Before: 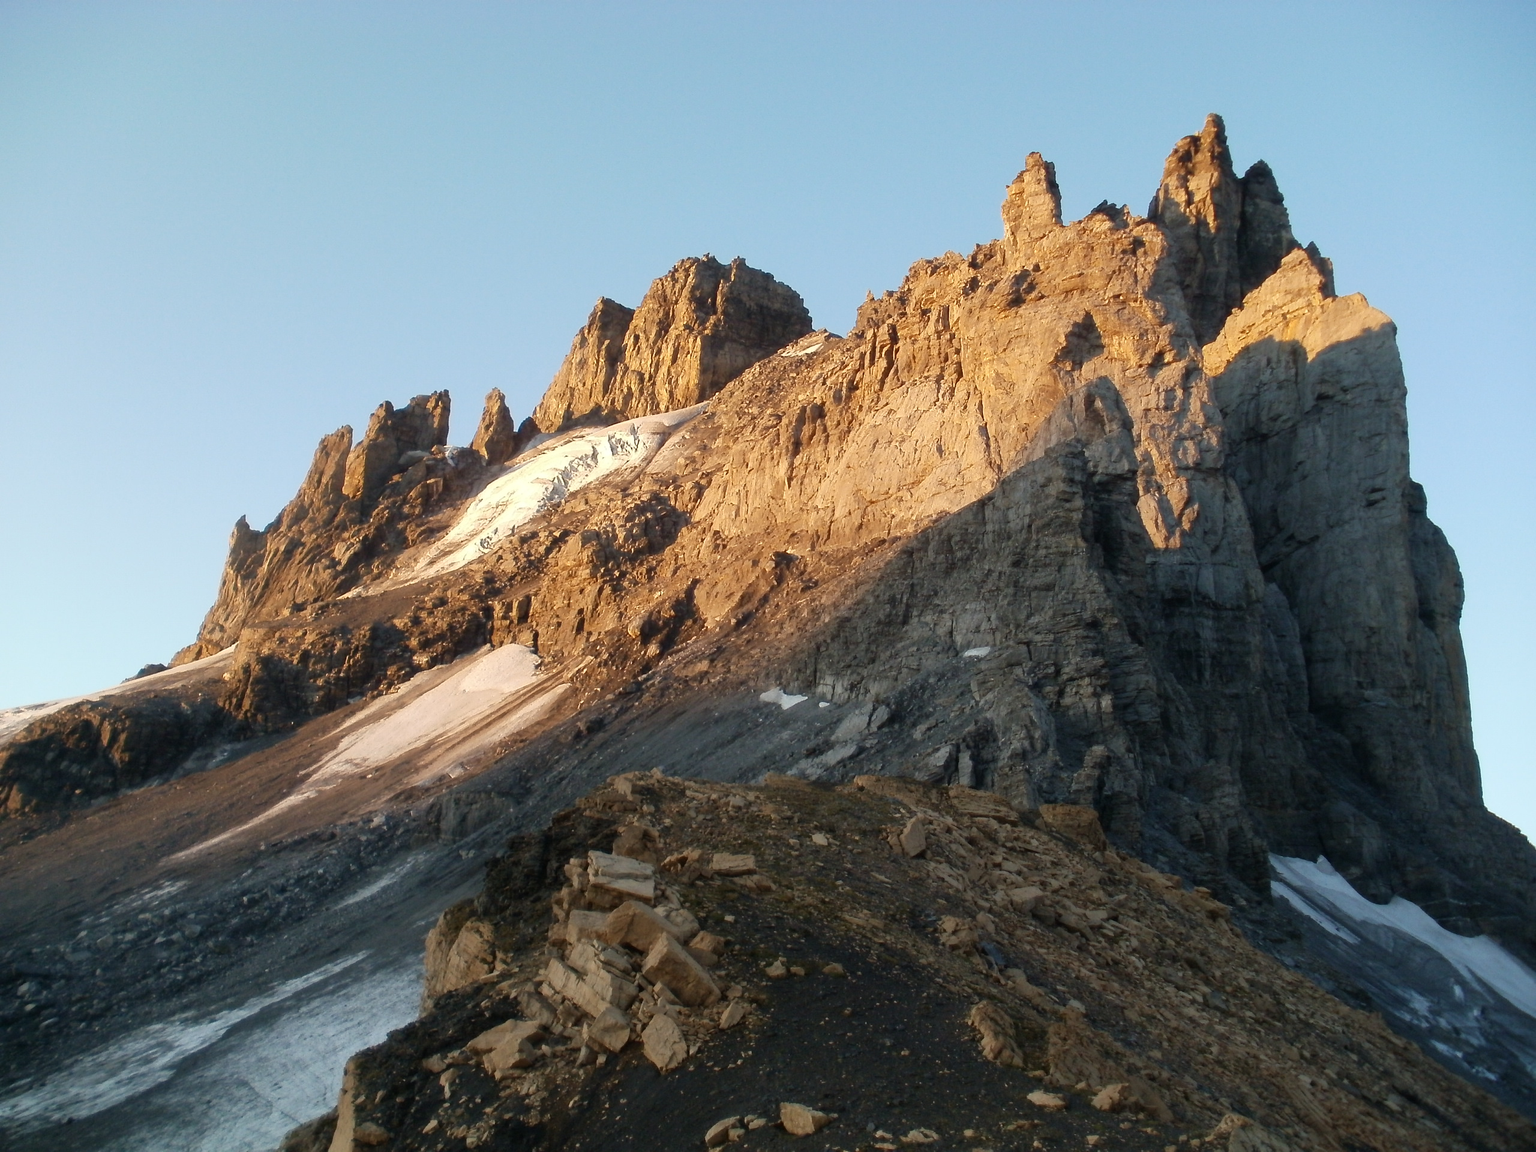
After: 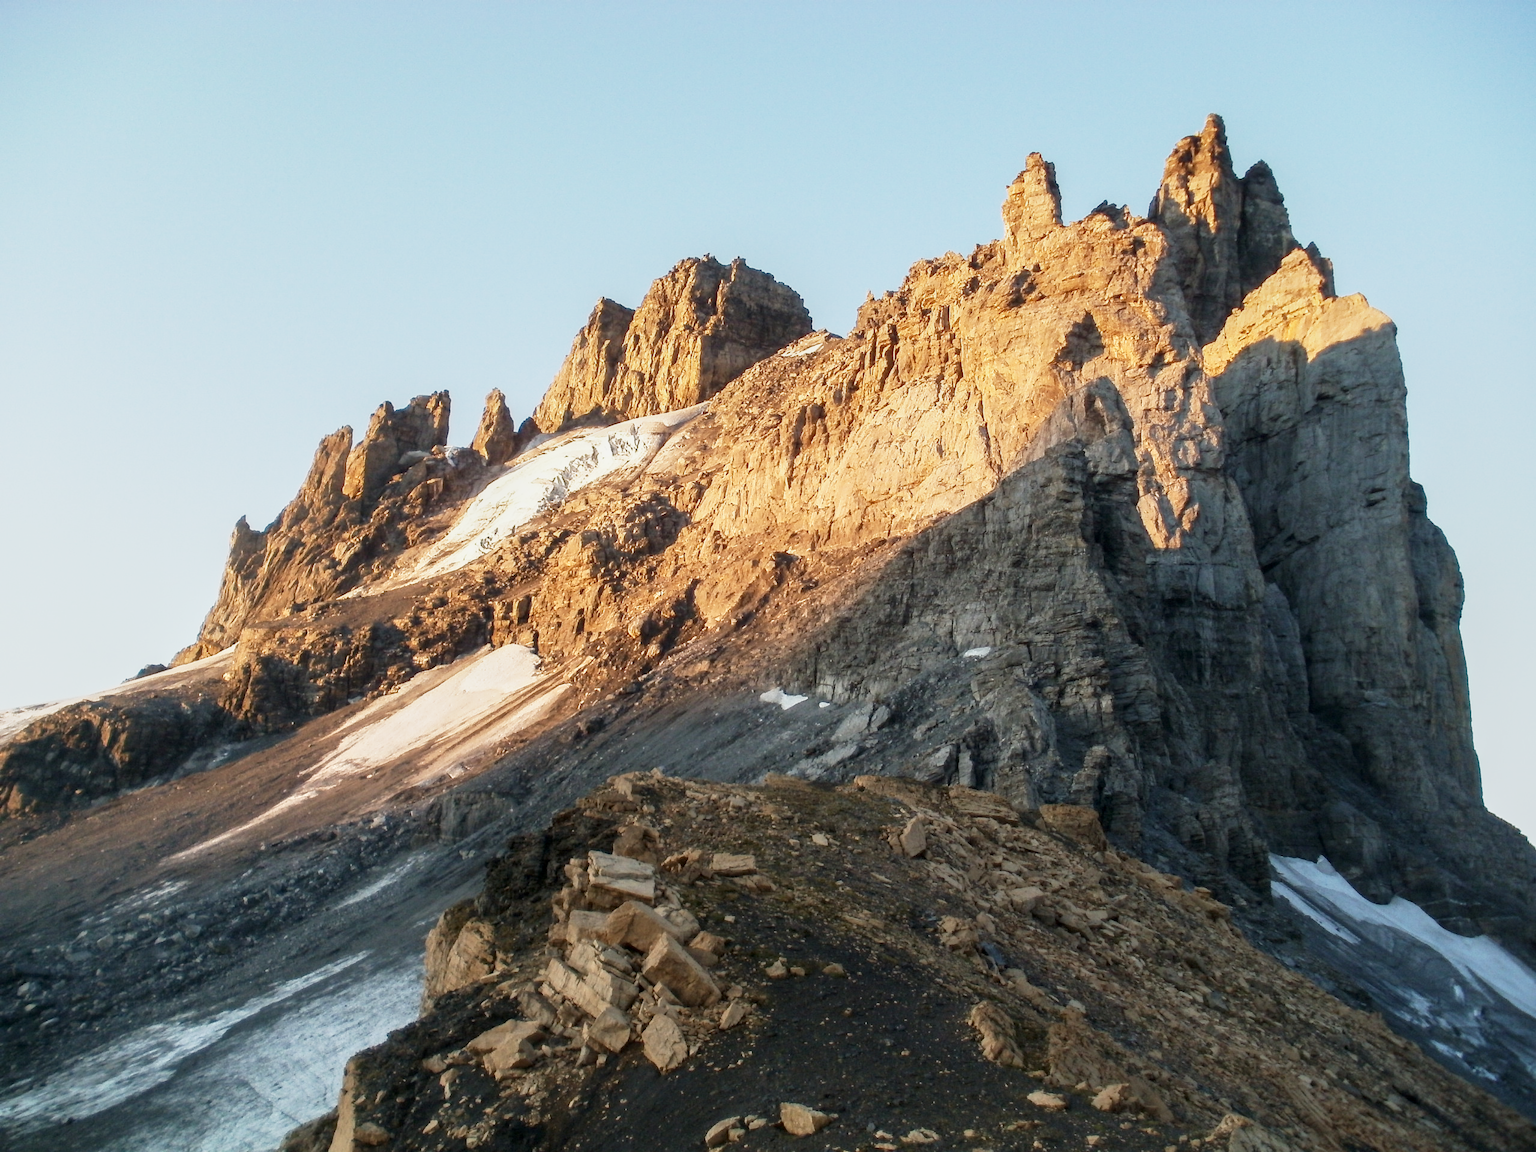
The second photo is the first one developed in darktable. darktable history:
base curve: curves: ch0 [(0, 0) (0.088, 0.125) (0.176, 0.251) (0.354, 0.501) (0.613, 0.749) (1, 0.877)], preserve colors none
local contrast: on, module defaults
